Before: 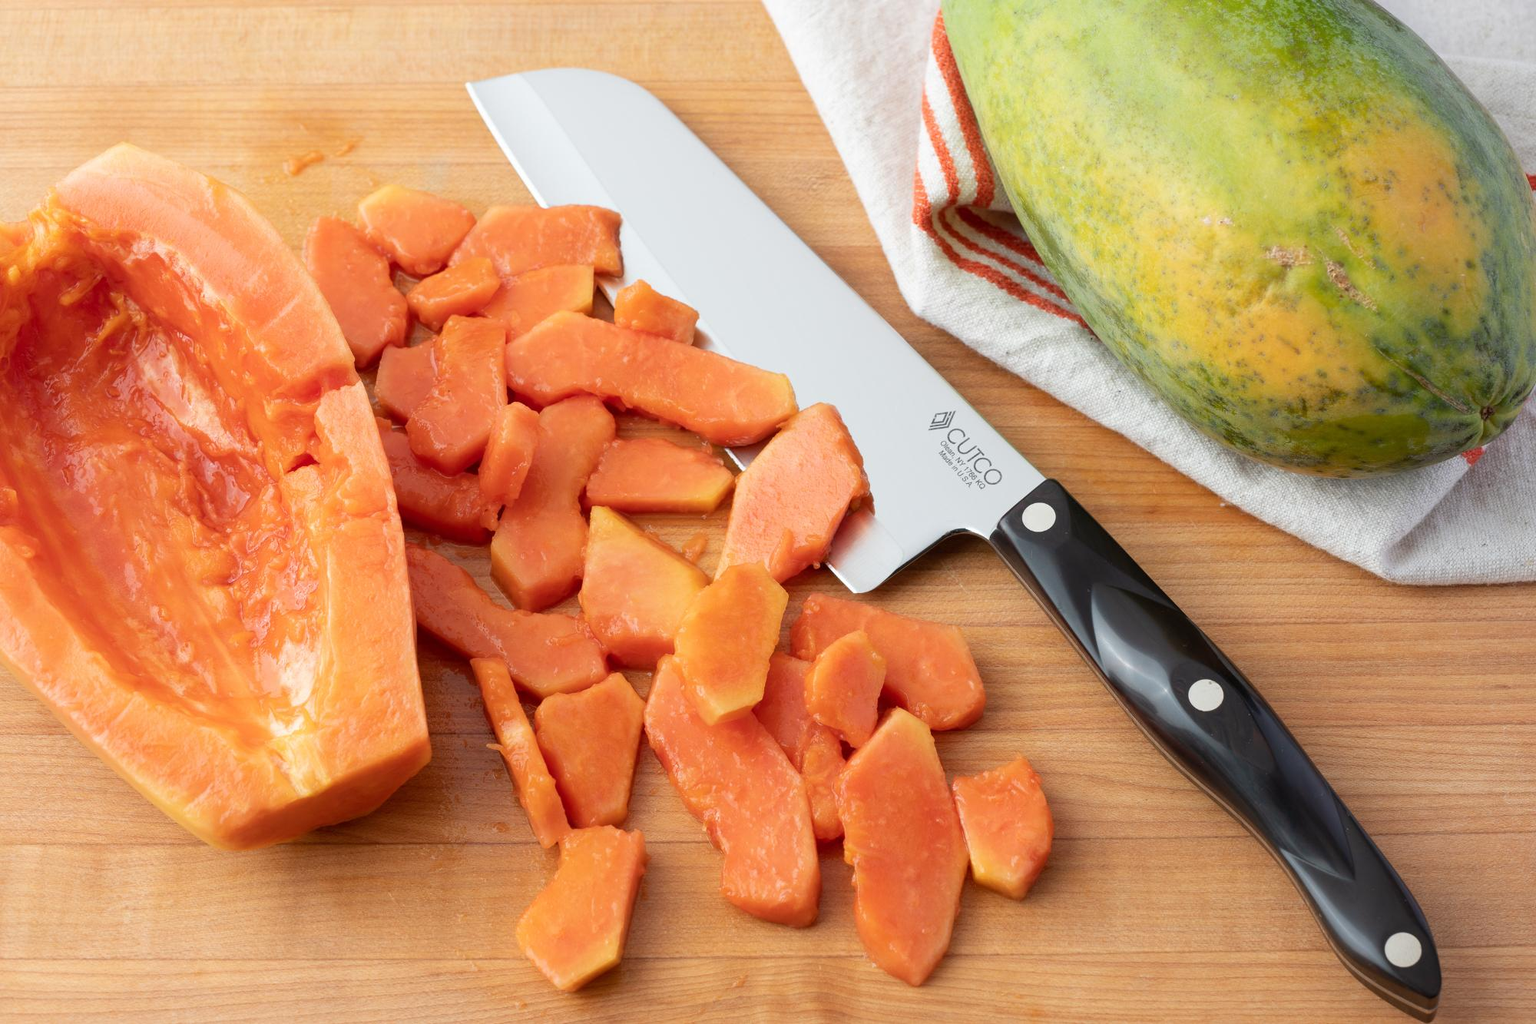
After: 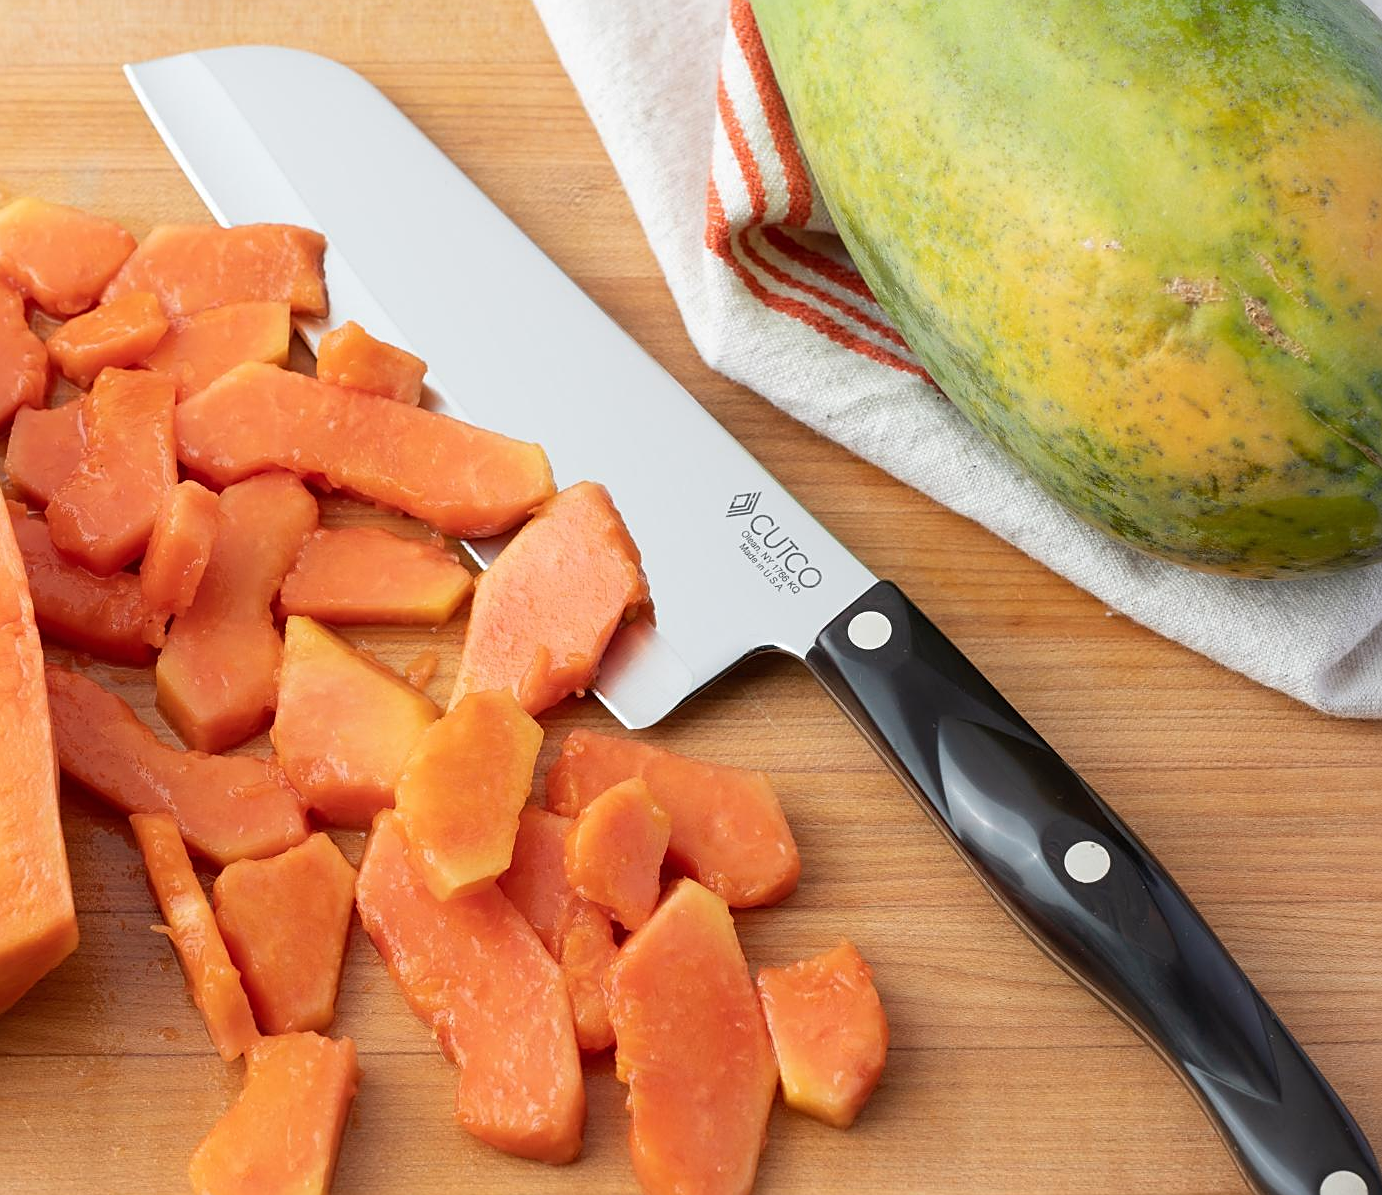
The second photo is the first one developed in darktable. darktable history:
crop and rotate: left 24.183%, top 3.23%, right 6.685%, bottom 7.048%
exposure: compensate exposure bias true, compensate highlight preservation false
sharpen: amount 0.492
